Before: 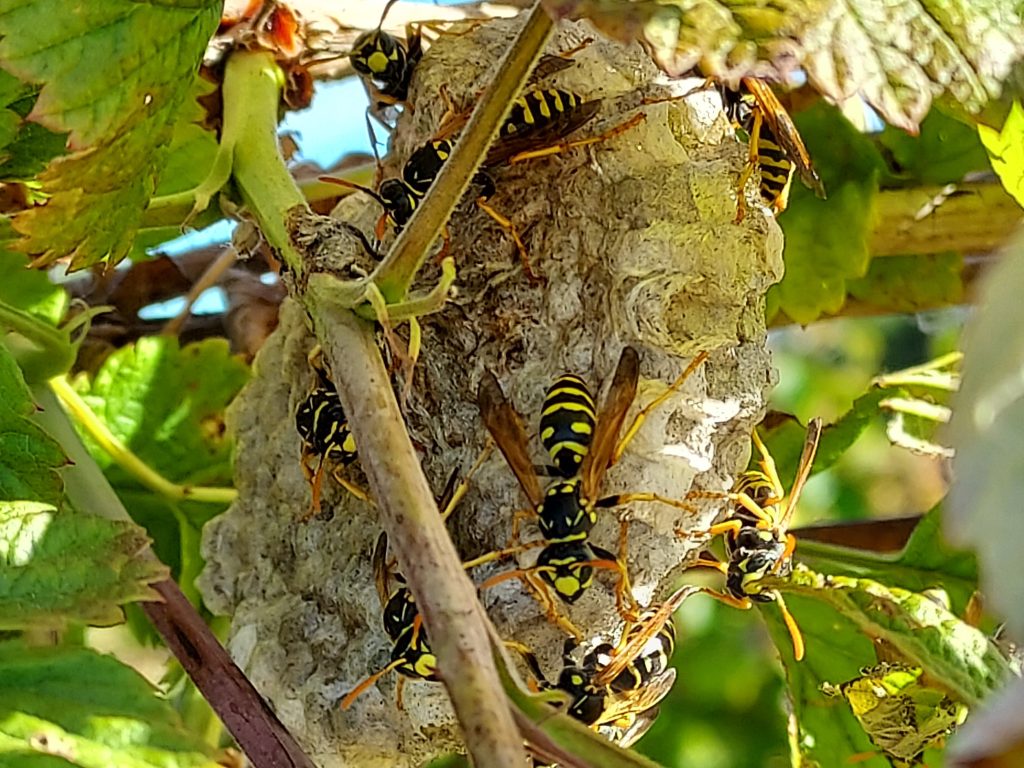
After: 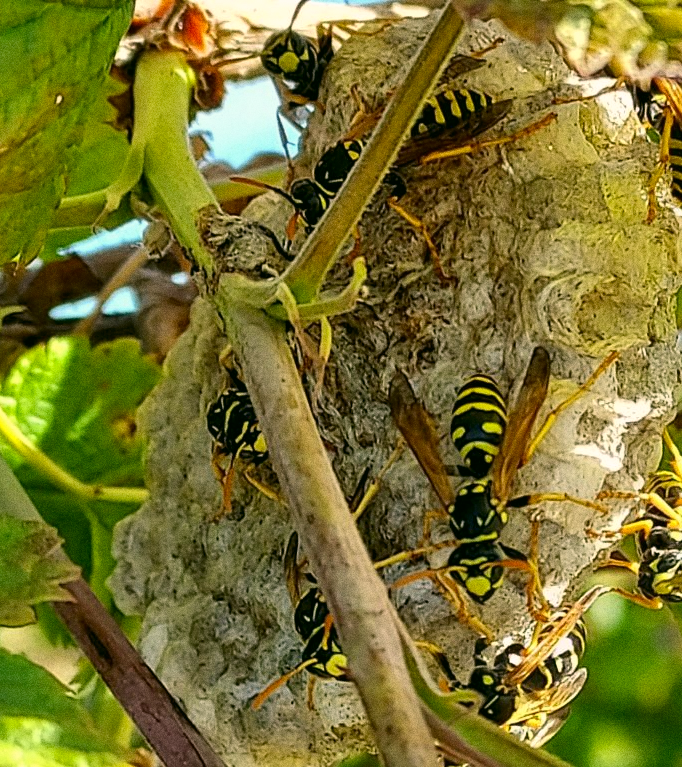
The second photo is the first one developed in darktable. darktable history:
color correction: highlights a* 4.02, highlights b* 4.98, shadows a* -7.55, shadows b* 4.98
crop and rotate: left 8.786%, right 24.548%
grain: coarseness 8.68 ISO, strength 31.94%
